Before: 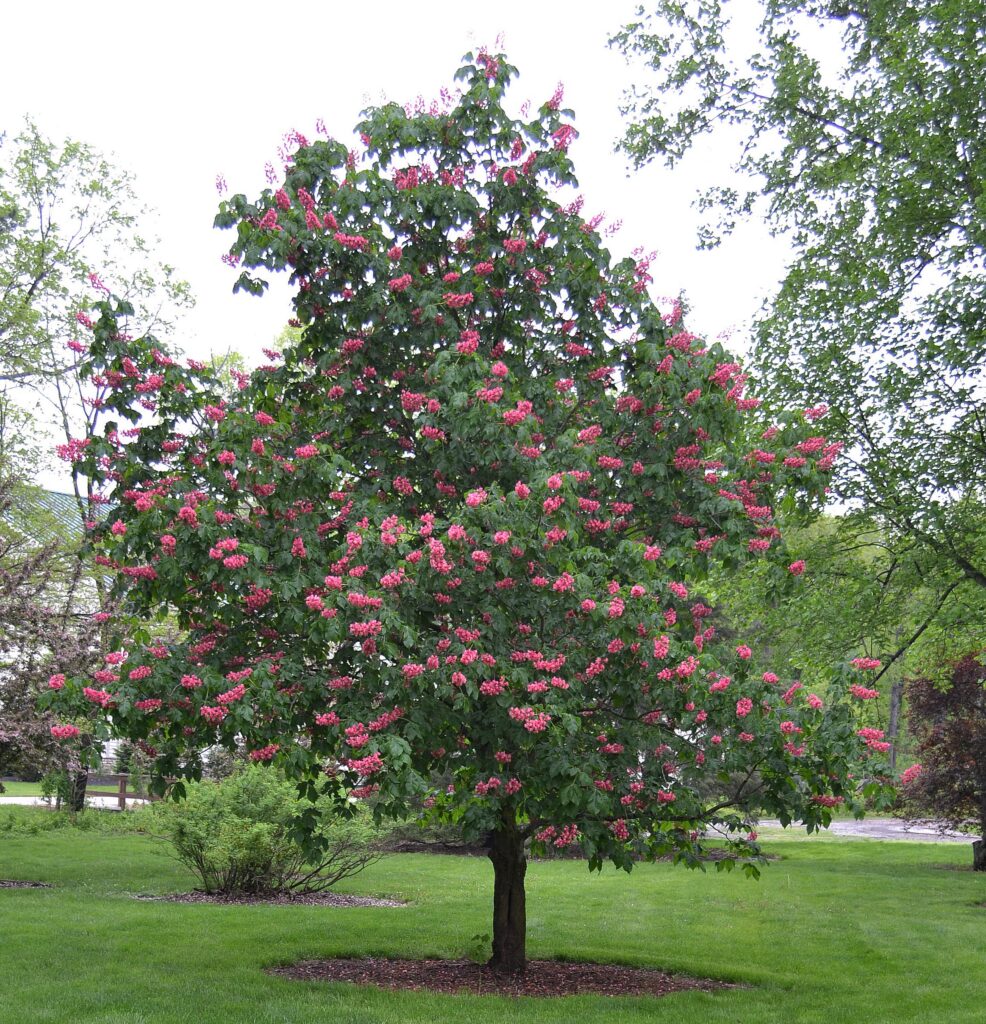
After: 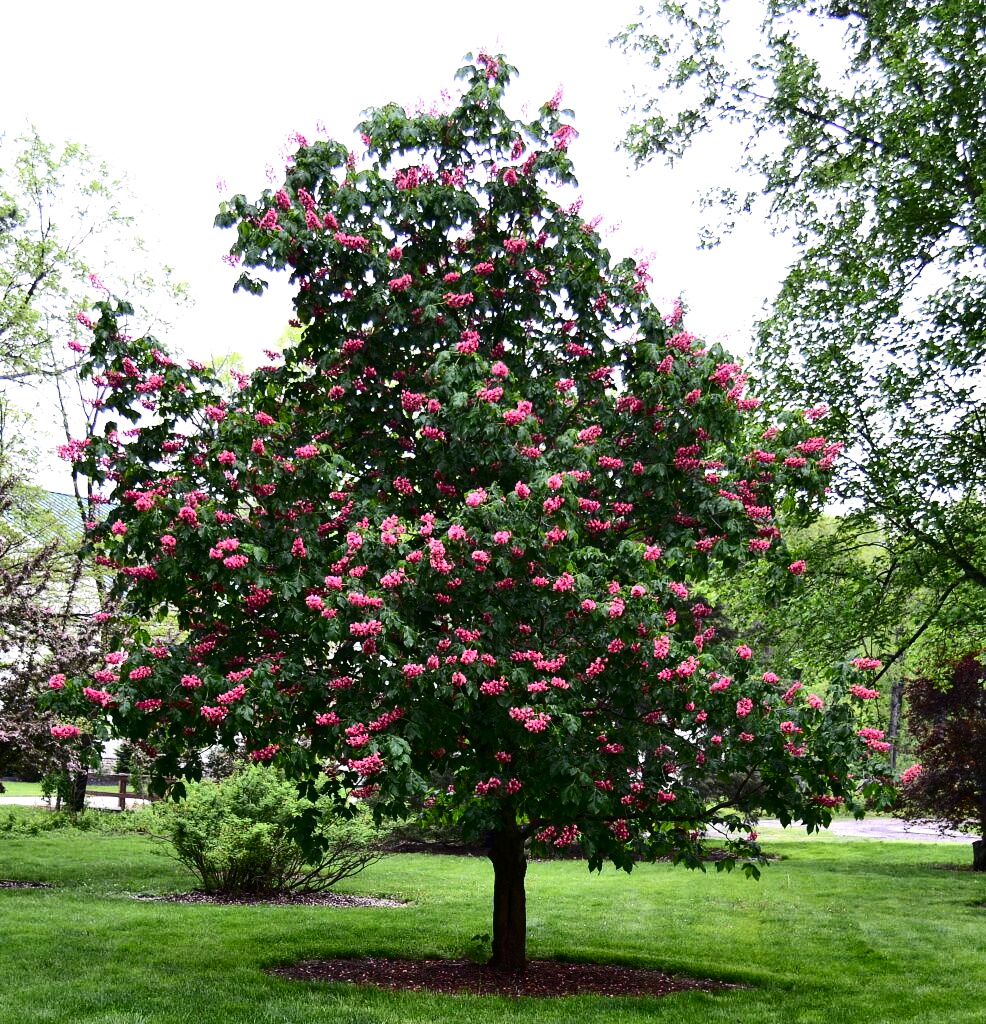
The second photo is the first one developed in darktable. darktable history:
contrast brightness saturation: contrast 0.32, brightness -0.08, saturation 0.17
color balance: mode lift, gamma, gain (sRGB)
tone equalizer: -8 EV -0.417 EV, -7 EV -0.389 EV, -6 EV -0.333 EV, -5 EV -0.222 EV, -3 EV 0.222 EV, -2 EV 0.333 EV, -1 EV 0.389 EV, +0 EV 0.417 EV, edges refinement/feathering 500, mask exposure compensation -1.57 EV, preserve details no
